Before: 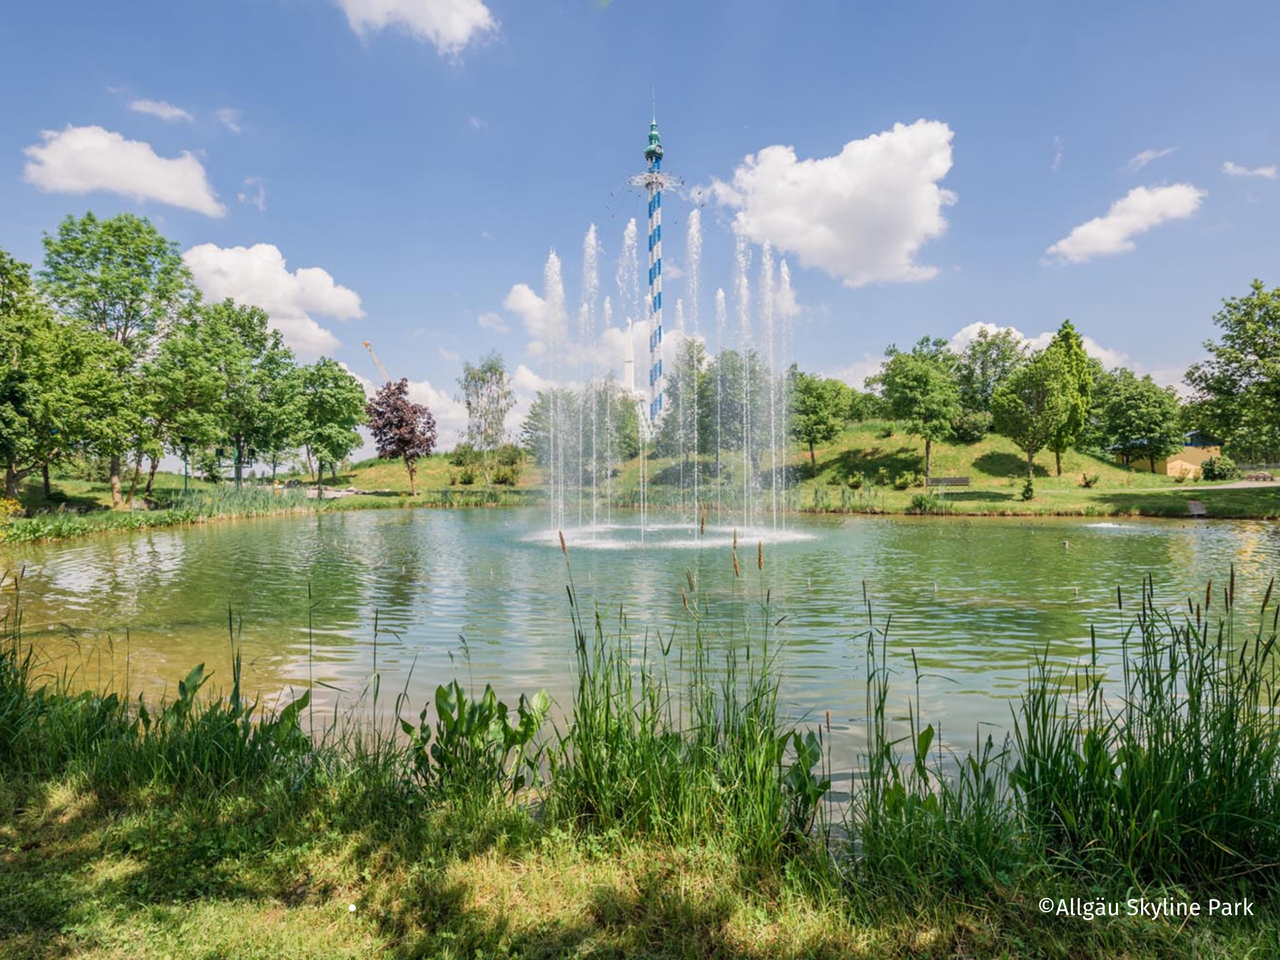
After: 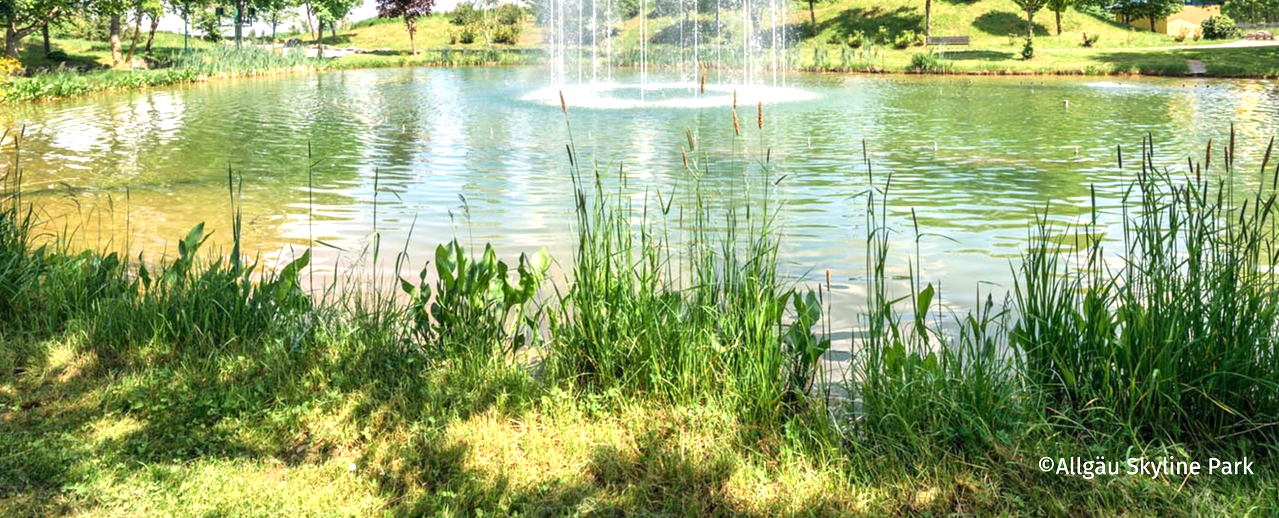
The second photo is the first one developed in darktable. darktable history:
crop and rotate: top 45.972%, right 0.026%
exposure: exposure 1 EV, compensate exposure bias true, compensate highlight preservation false
